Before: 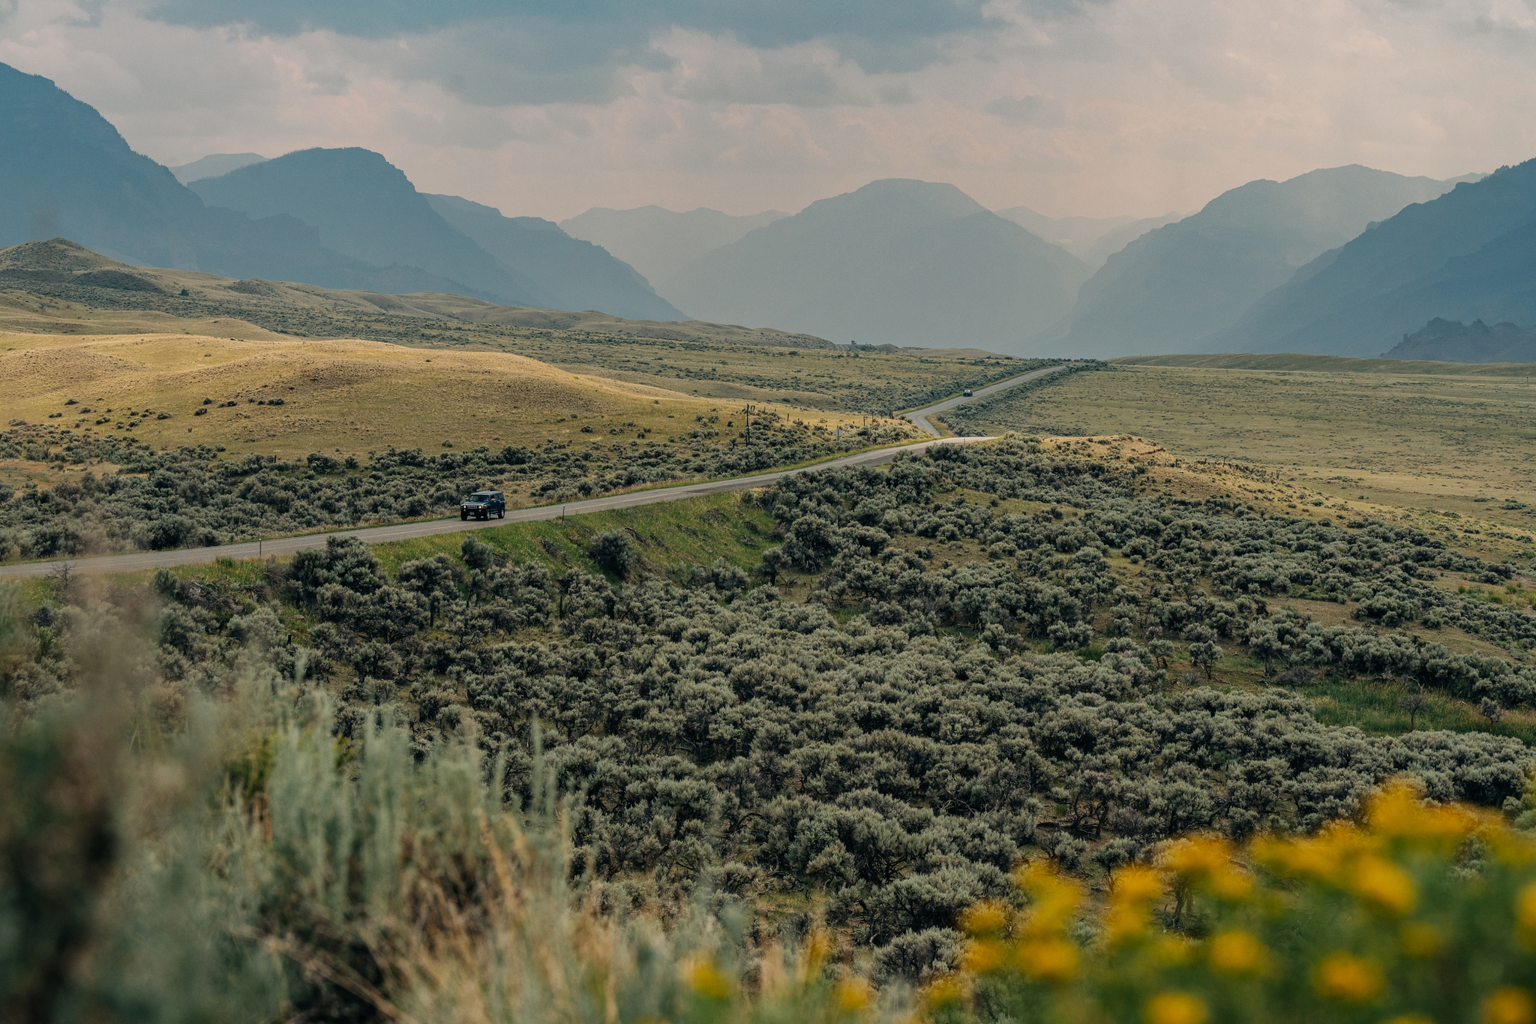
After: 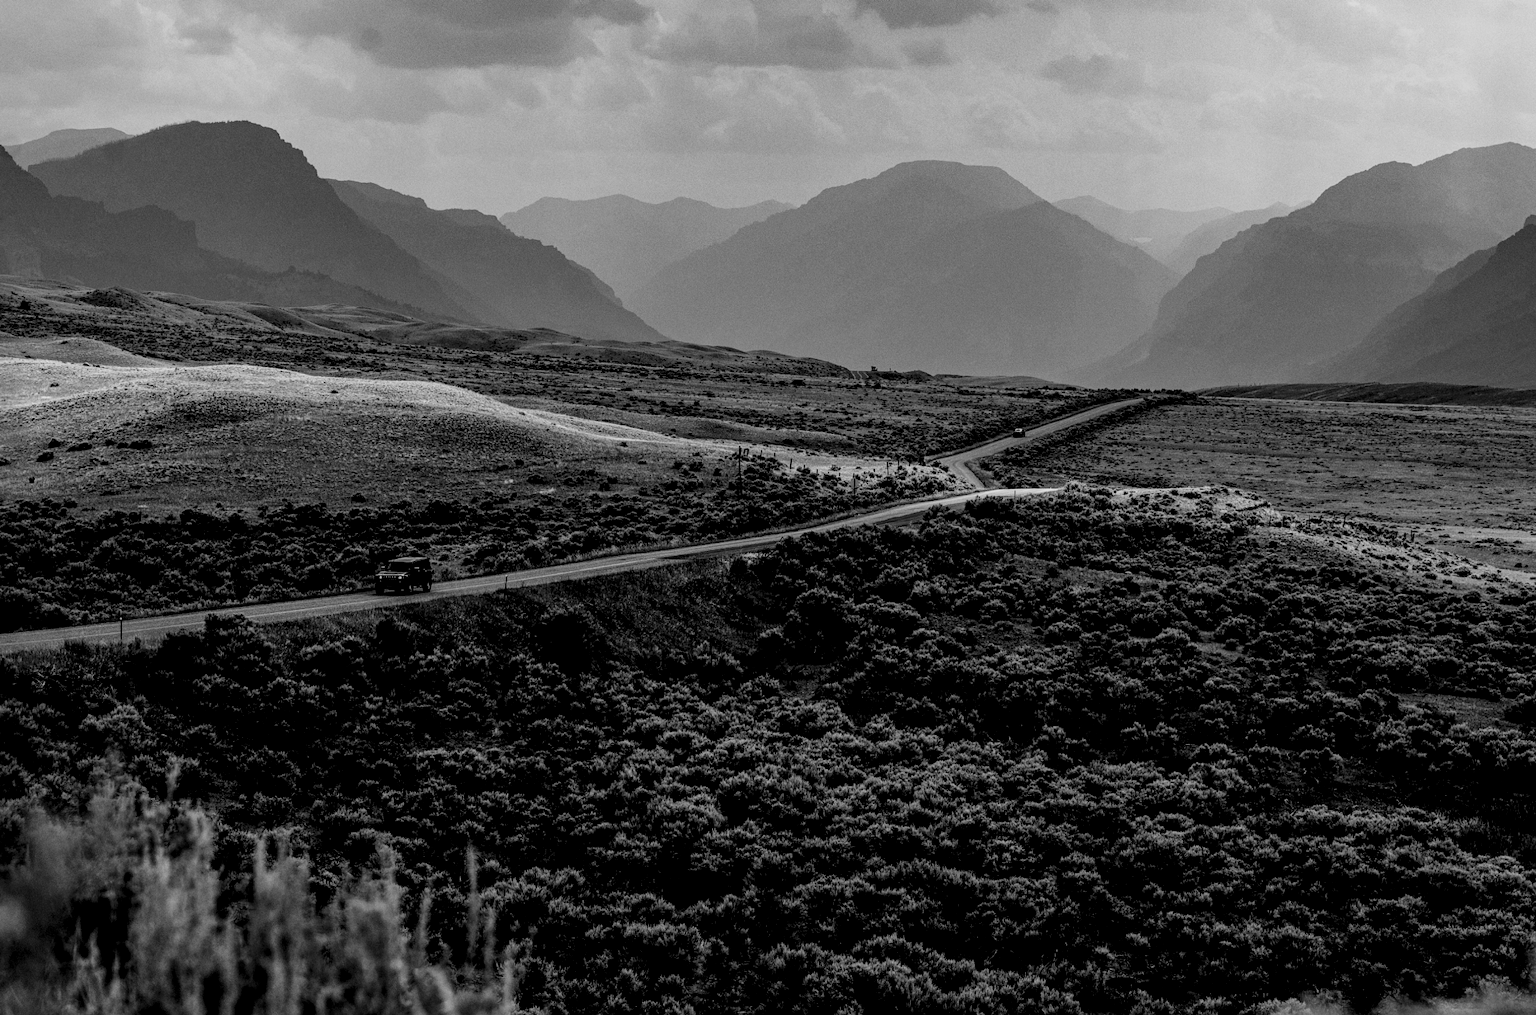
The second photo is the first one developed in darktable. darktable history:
contrast brightness saturation: contrast 0.19, brightness -0.24, saturation 0.11
rgb levels: levels [[0.034, 0.472, 0.904], [0, 0.5, 1], [0, 0.5, 1]]
filmic rgb: black relative exposure -3.72 EV, white relative exposure 2.77 EV, dynamic range scaling -5.32%, hardness 3.03
monochrome: on, module defaults
local contrast: on, module defaults
crop and rotate: left 10.77%, top 5.1%, right 10.41%, bottom 16.76%
